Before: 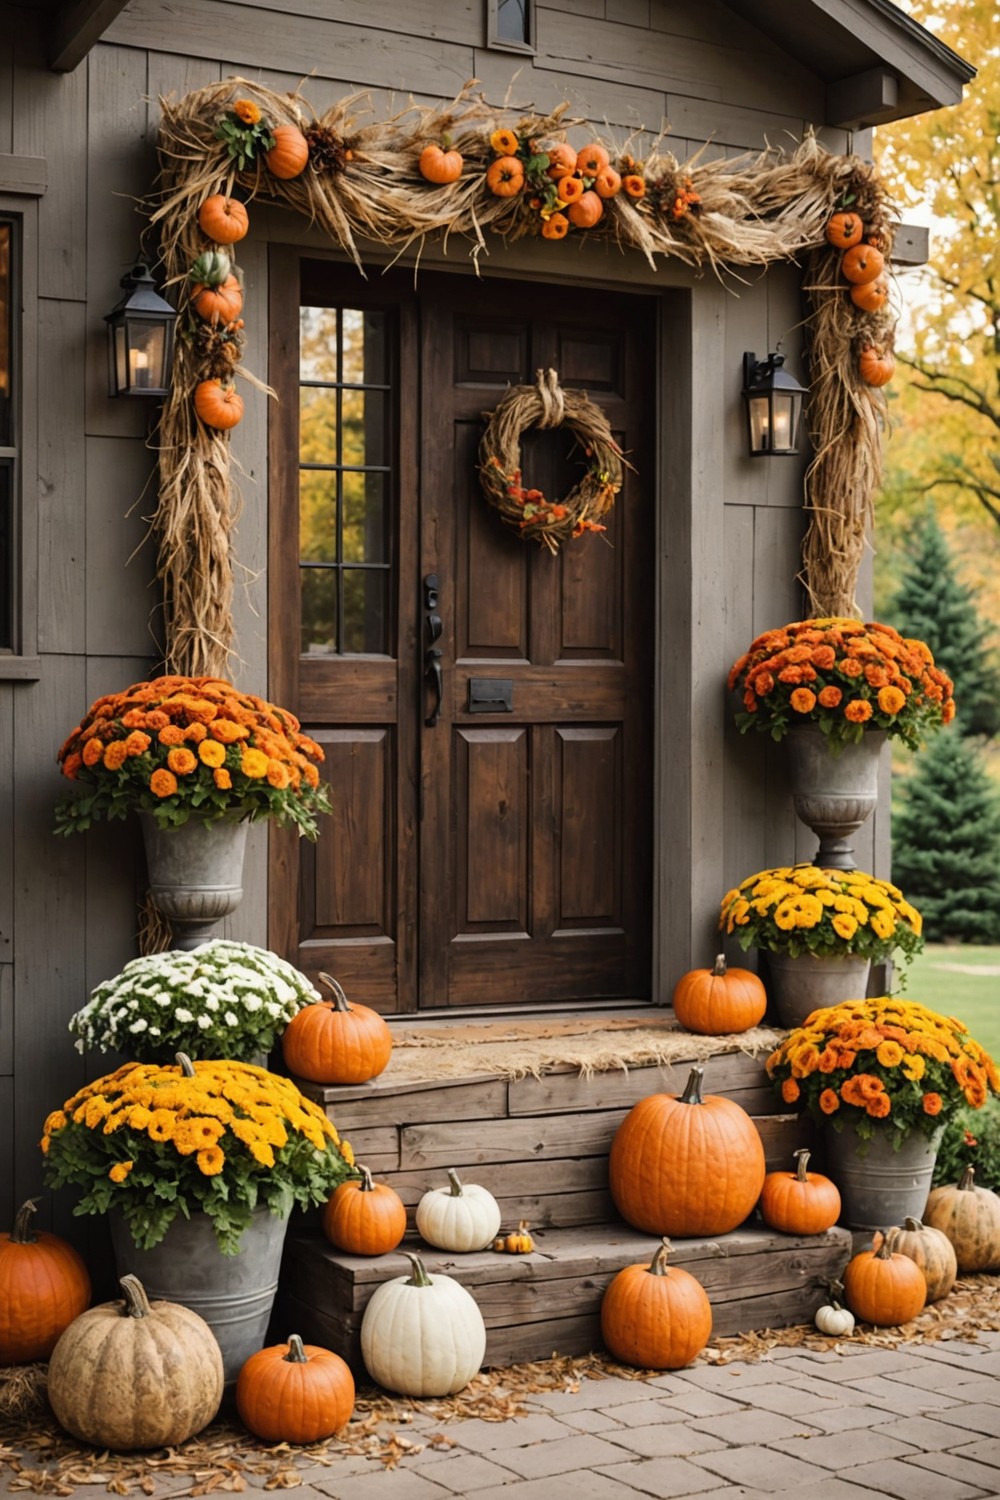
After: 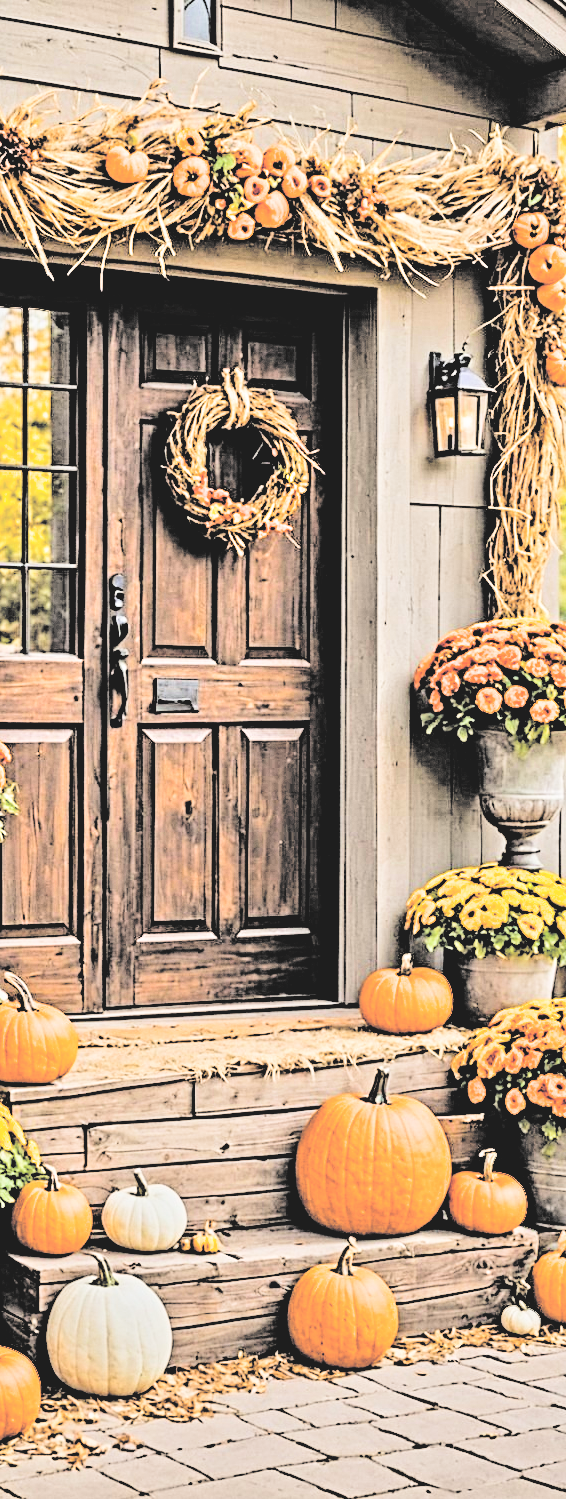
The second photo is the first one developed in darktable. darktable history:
crop: left 31.458%, top 0%, right 11.876%
tone equalizer: -7 EV 0.15 EV, -6 EV 0.6 EV, -5 EV 1.15 EV, -4 EV 1.33 EV, -3 EV 1.15 EV, -2 EV 0.6 EV, -1 EV 0.15 EV, mask exposure compensation -0.5 EV
color balance rgb: perceptual saturation grading › global saturation 20%, global vibrance 20%
contrast brightness saturation: brightness 1
filmic rgb: black relative exposure -5 EV, hardness 2.88, contrast 1.2, highlights saturation mix -30%
graduated density: rotation -180°, offset 27.42
white balance: red 0.988, blue 1.017
contrast equalizer: octaves 7, y [[0.406, 0.494, 0.589, 0.753, 0.877, 0.999], [0.5 ×6], [0.5 ×6], [0 ×6], [0 ×6]]
